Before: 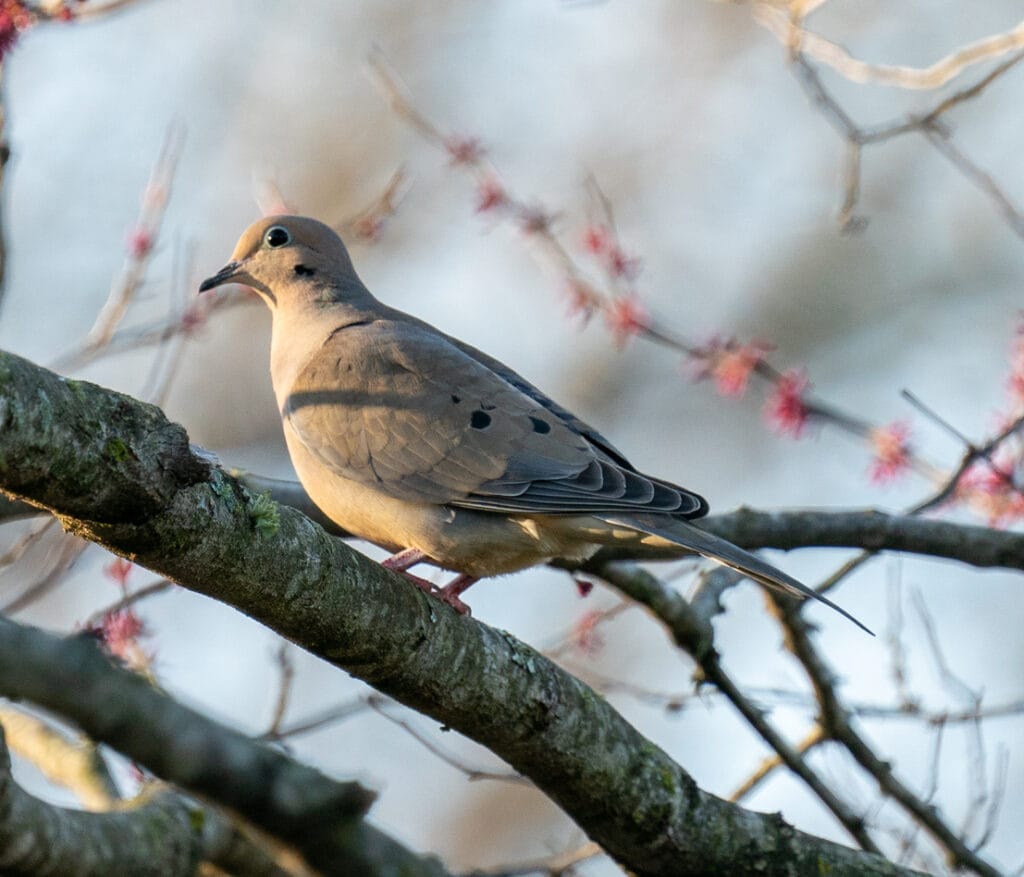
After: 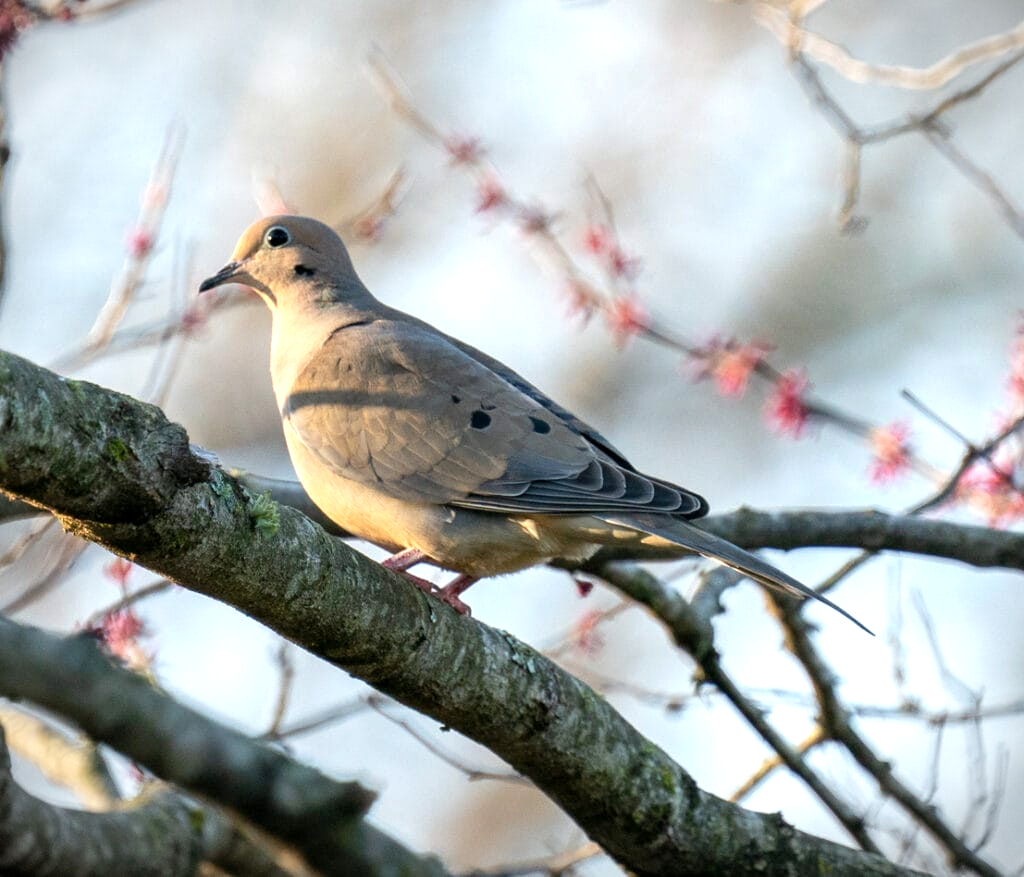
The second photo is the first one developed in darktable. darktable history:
vignetting: fall-off start 97.16%, width/height ratio 1.183
exposure: black level correction 0.001, exposure 0.499 EV, compensate highlight preservation false
